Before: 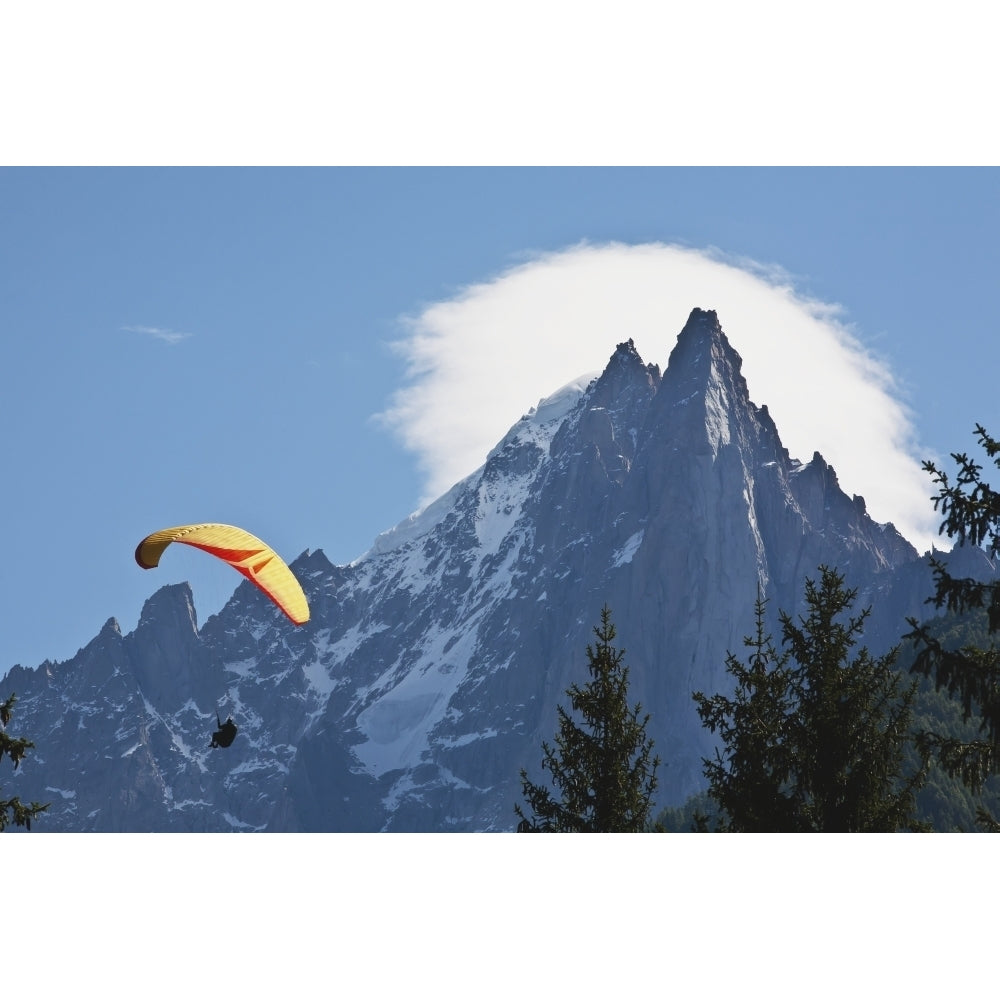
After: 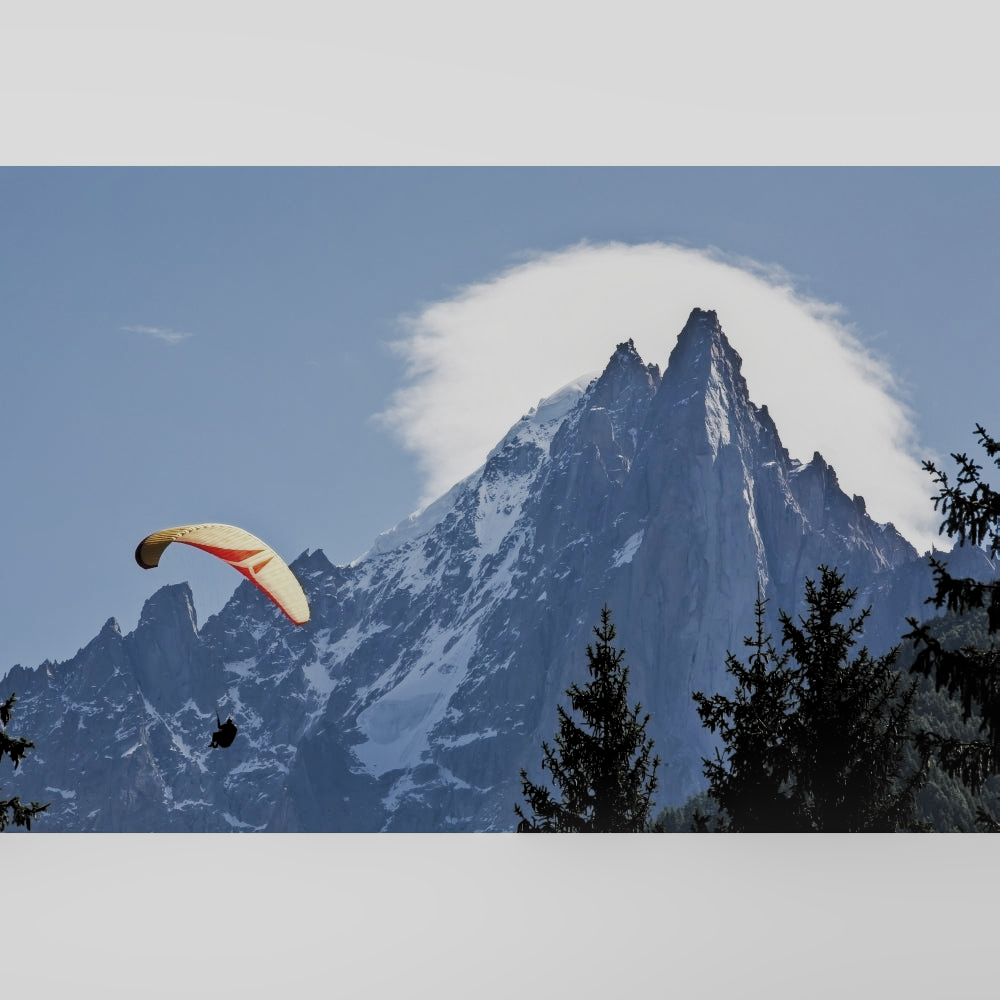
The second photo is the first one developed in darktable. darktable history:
local contrast: on, module defaults
filmic rgb: black relative exposure -5.15 EV, white relative exposure 3.95 EV, threshold 2.98 EV, hardness 2.88, contrast 1.096, highlights saturation mix -19.41%, add noise in highlights 0, preserve chrominance max RGB, color science v3 (2019), use custom middle-gray values true, contrast in highlights soft, enable highlight reconstruction true
